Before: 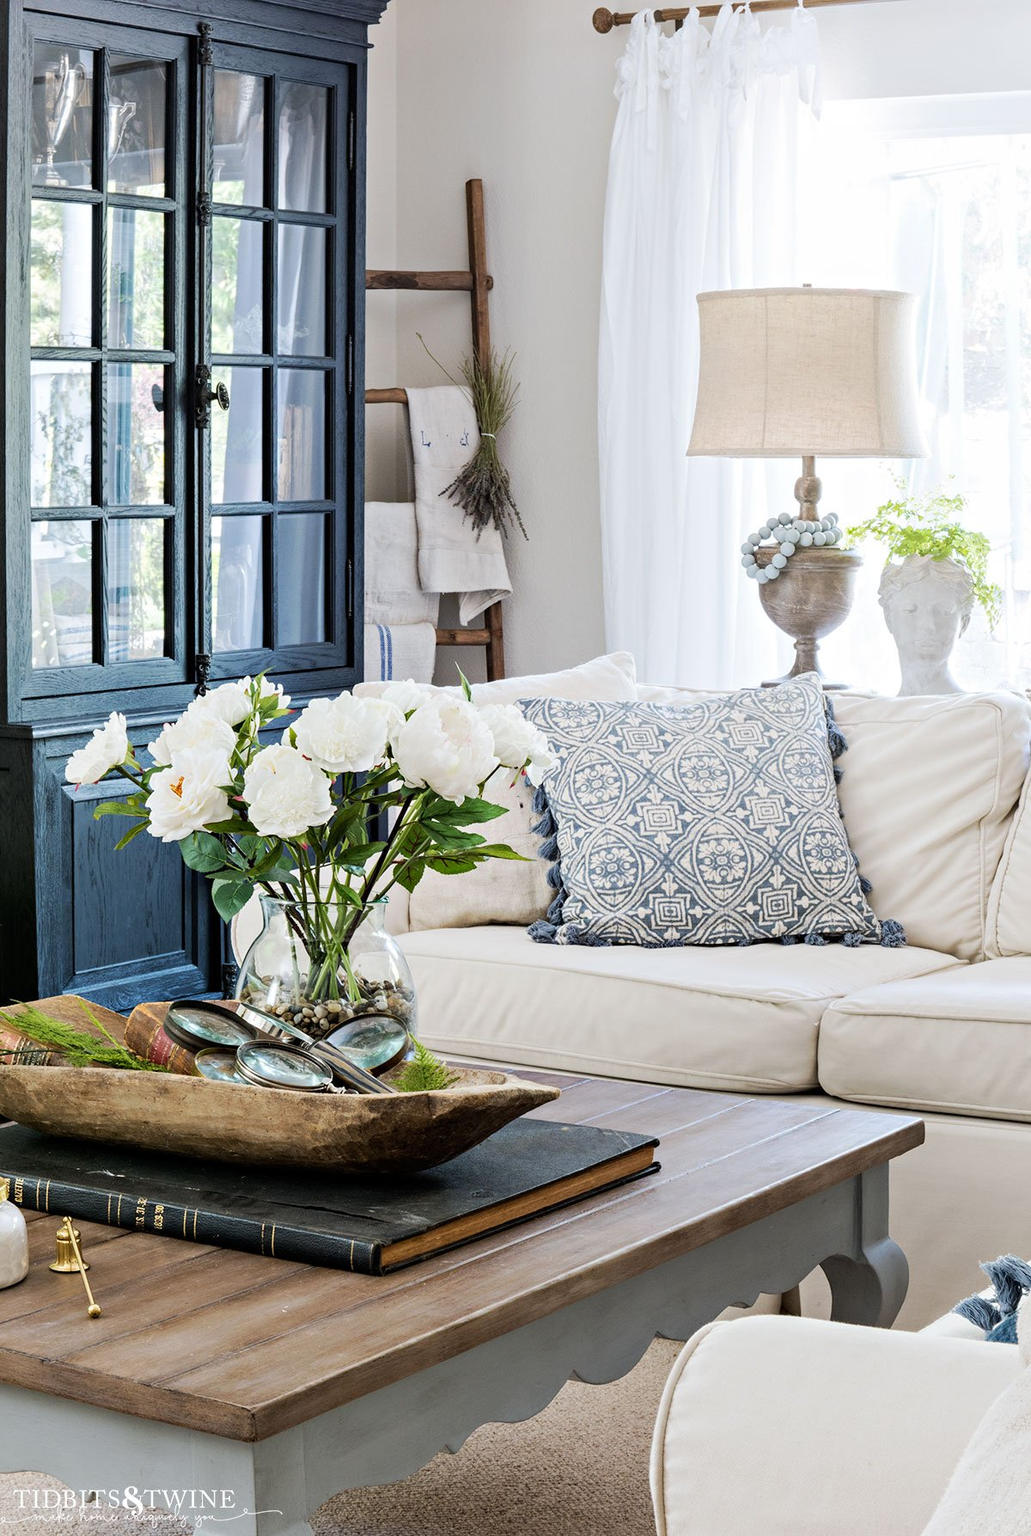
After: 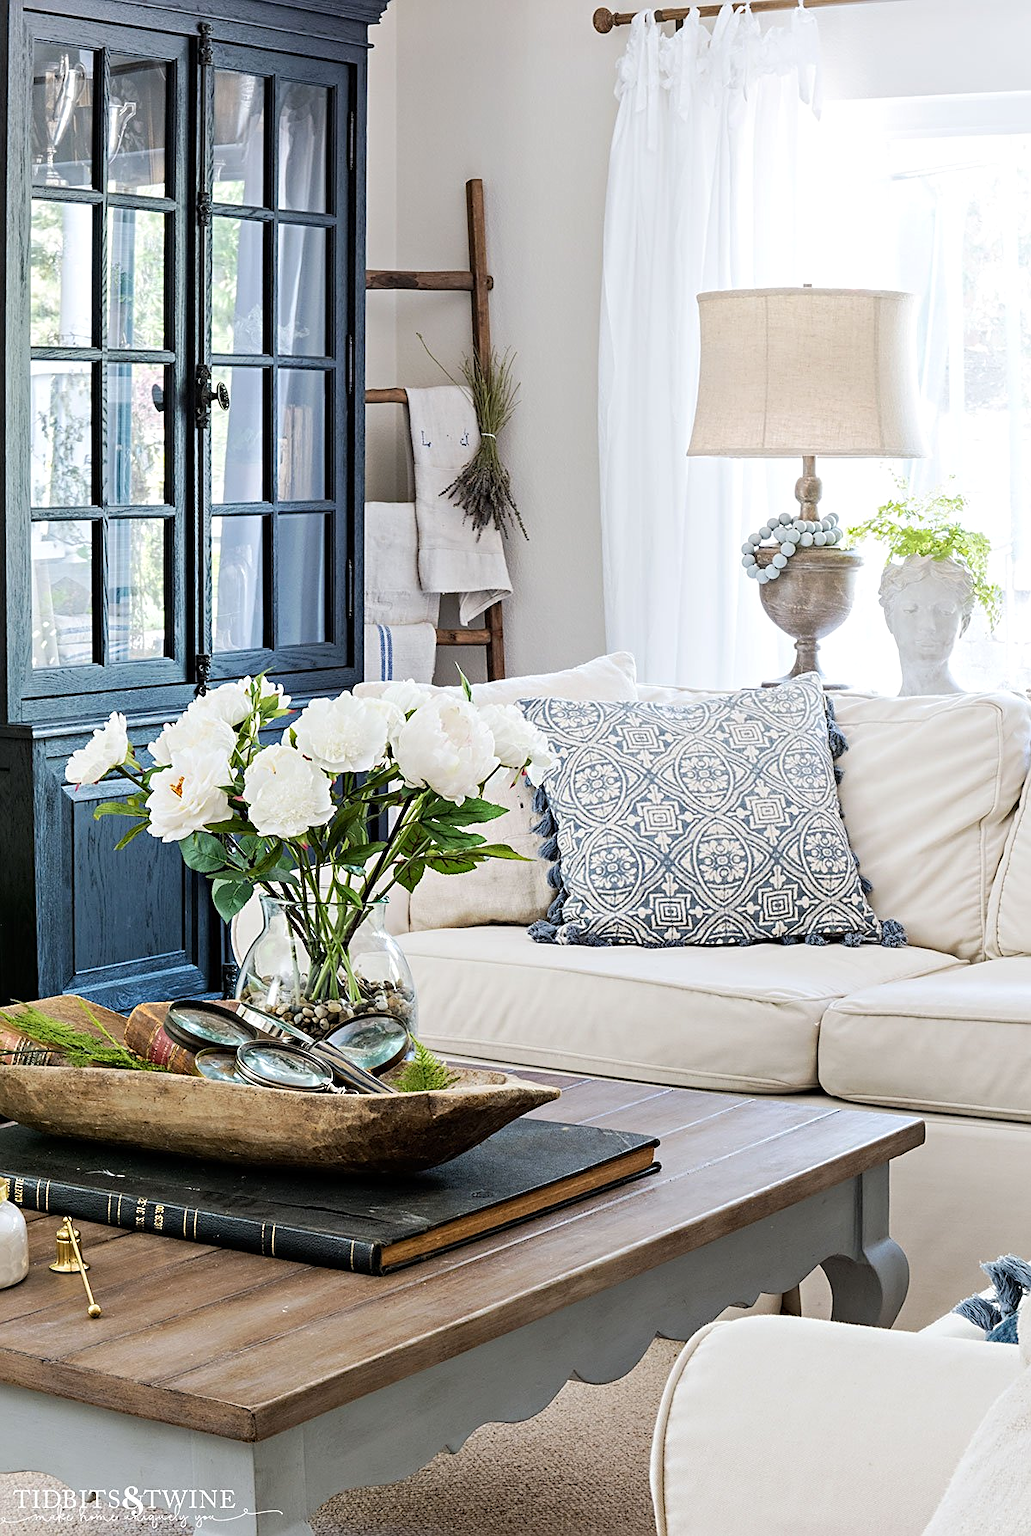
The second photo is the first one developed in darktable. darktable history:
levels: black 8.54%, levels [0, 0.492, 0.984]
sharpen: on, module defaults
